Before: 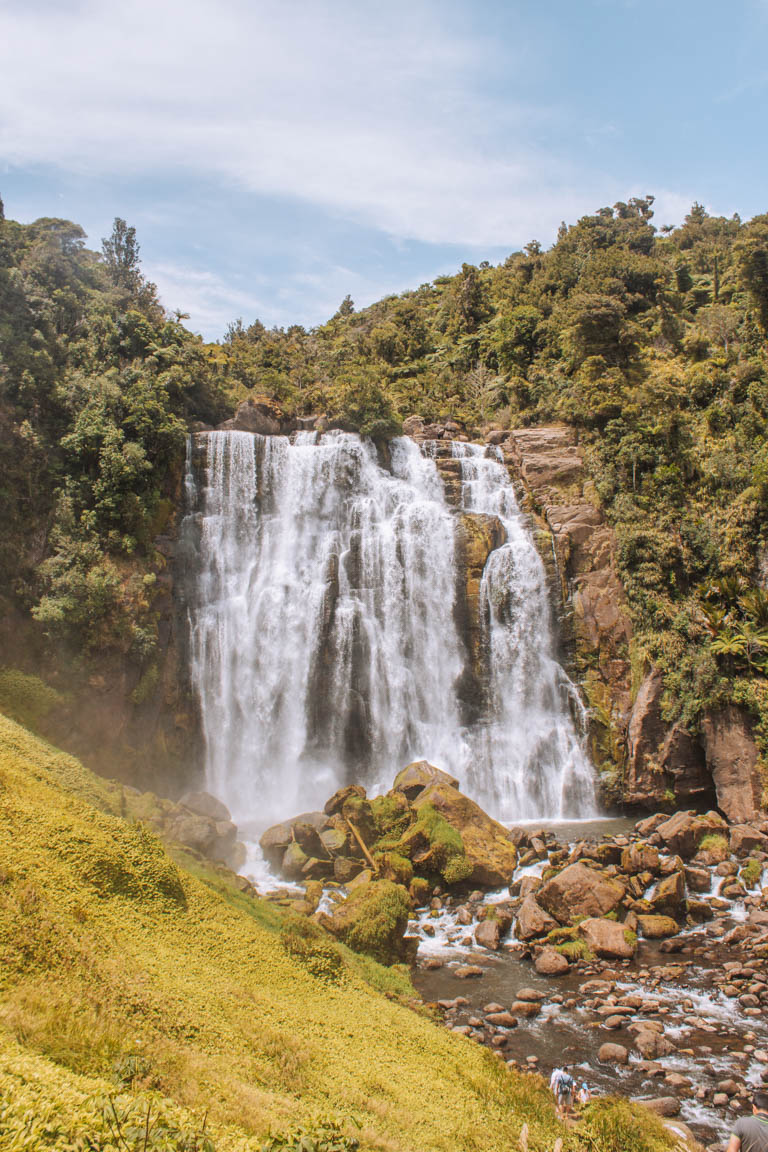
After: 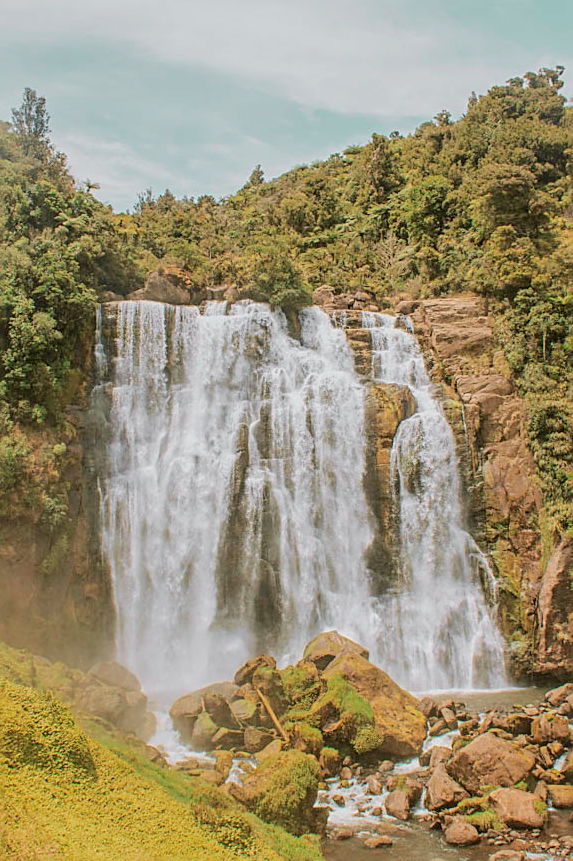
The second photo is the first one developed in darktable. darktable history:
sharpen: on, module defaults
crop and rotate: left 11.831%, top 11.346%, right 13.429%, bottom 13.899%
tone curve: curves: ch0 [(0, 0) (0.402, 0.473) (0.673, 0.68) (0.899, 0.832) (0.999, 0.903)]; ch1 [(0, 0) (0.379, 0.262) (0.464, 0.425) (0.498, 0.49) (0.507, 0.5) (0.53, 0.532) (0.582, 0.583) (0.68, 0.672) (0.791, 0.748) (1, 0.896)]; ch2 [(0, 0) (0.199, 0.414) (0.438, 0.49) (0.496, 0.501) (0.515, 0.546) (0.577, 0.605) (0.632, 0.649) (0.717, 0.727) (0.845, 0.855) (0.998, 0.977)], color space Lab, independent channels, preserve colors none
